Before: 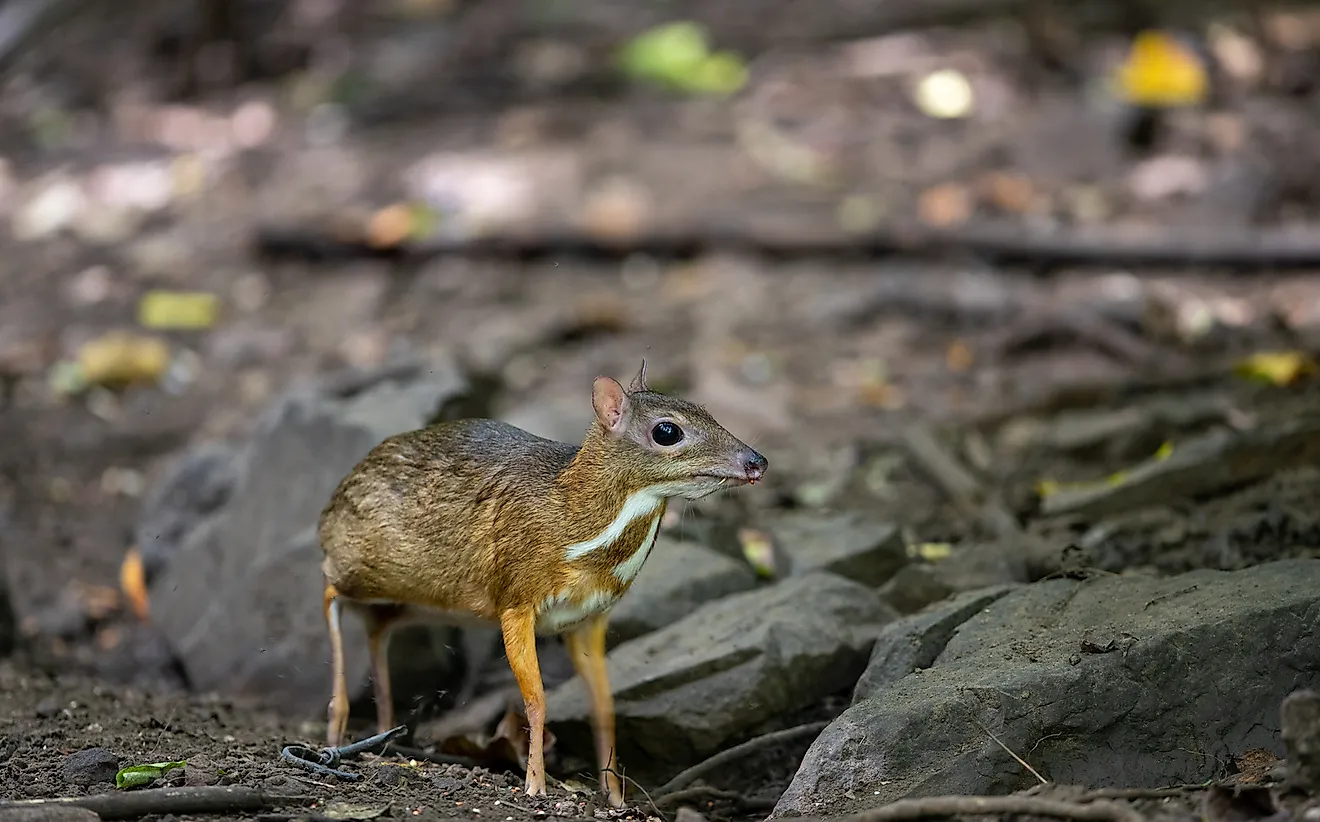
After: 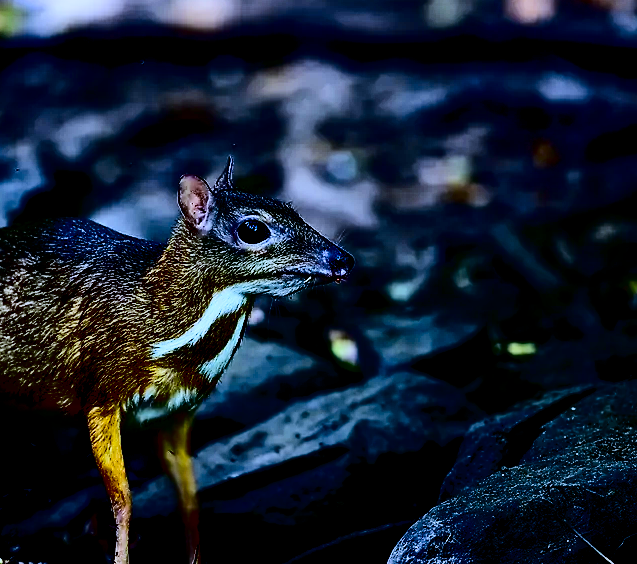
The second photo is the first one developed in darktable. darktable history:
white balance: red 0.871, blue 1.249
contrast brightness saturation: contrast 0.77, brightness -1, saturation 1
filmic rgb: black relative exposure -5 EV, hardness 2.88, contrast 1.2, highlights saturation mix -30%
crop: left 31.379%, top 24.658%, right 20.326%, bottom 6.628%
